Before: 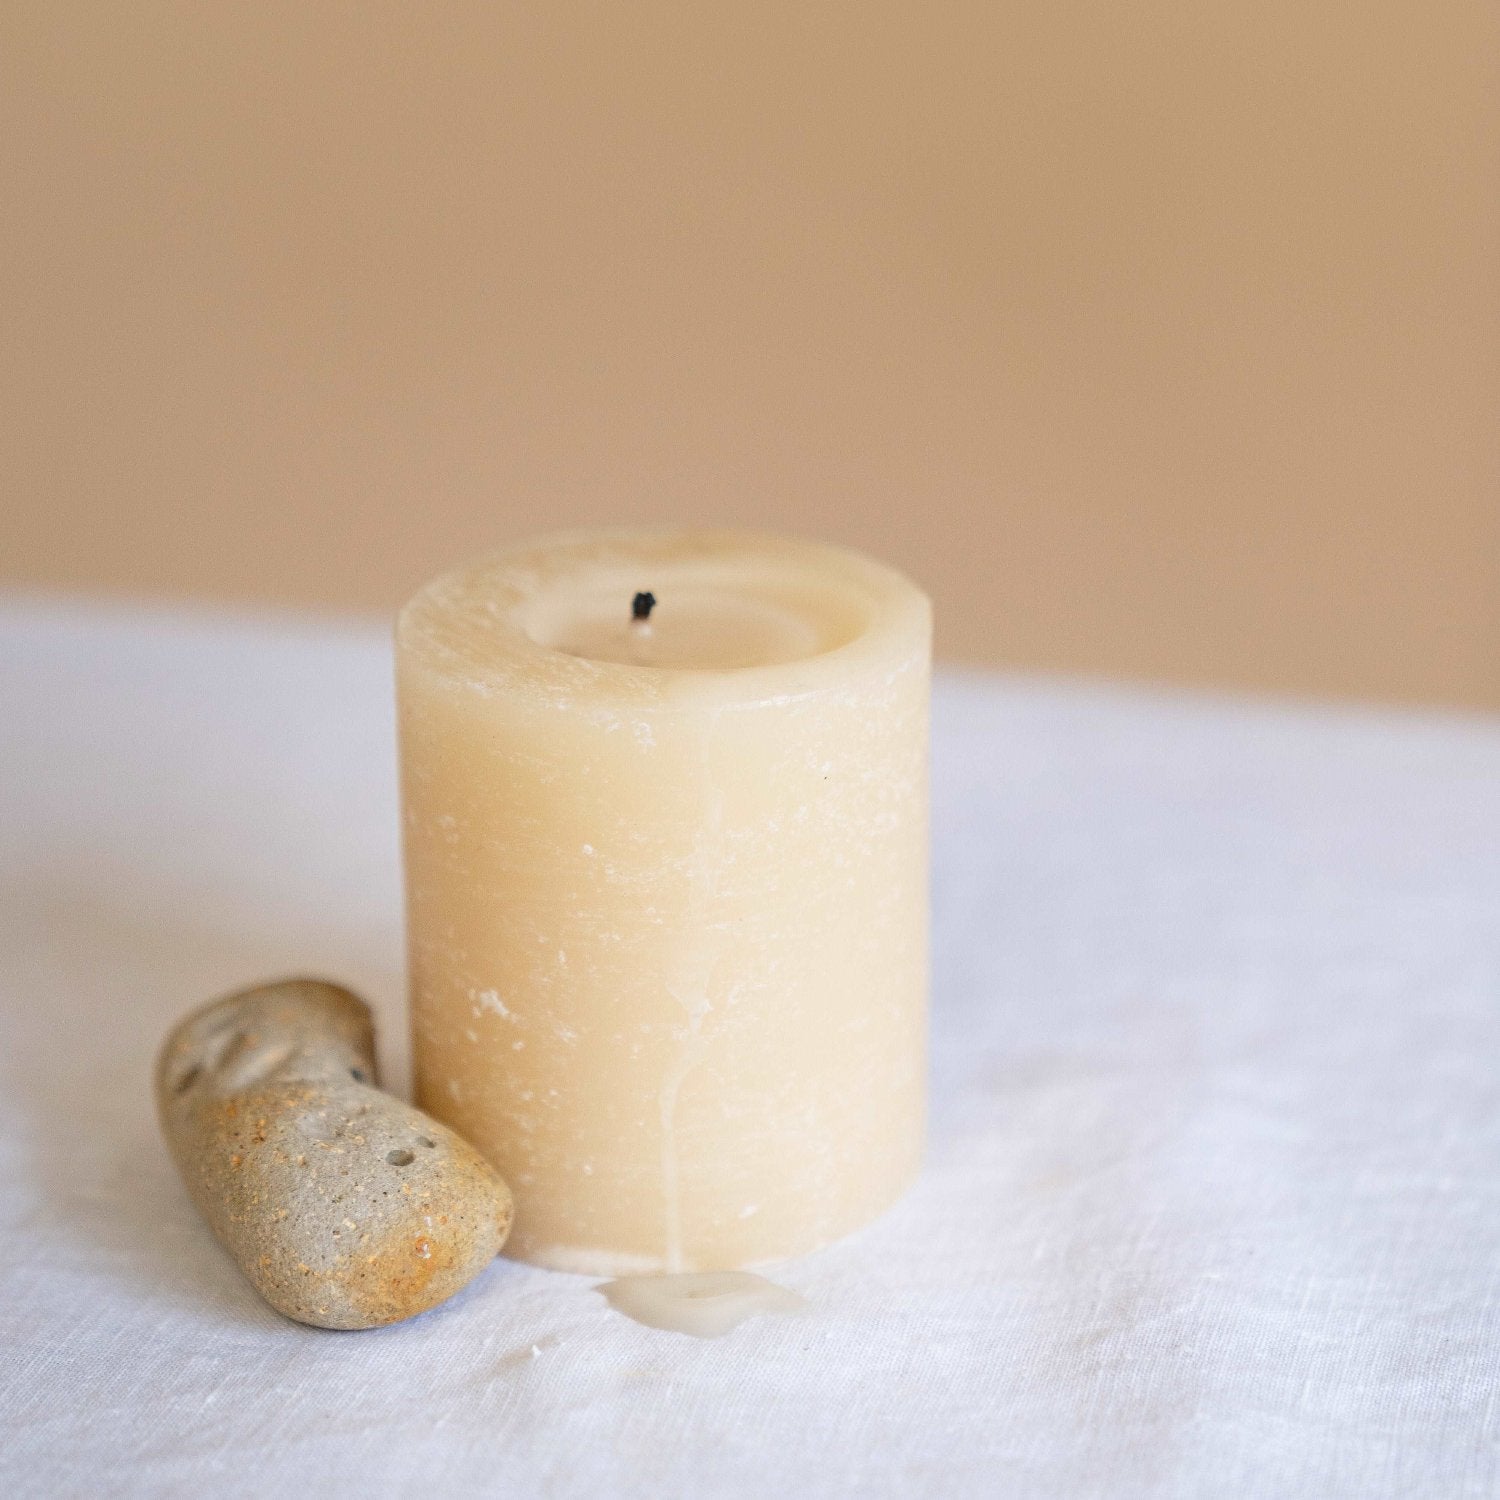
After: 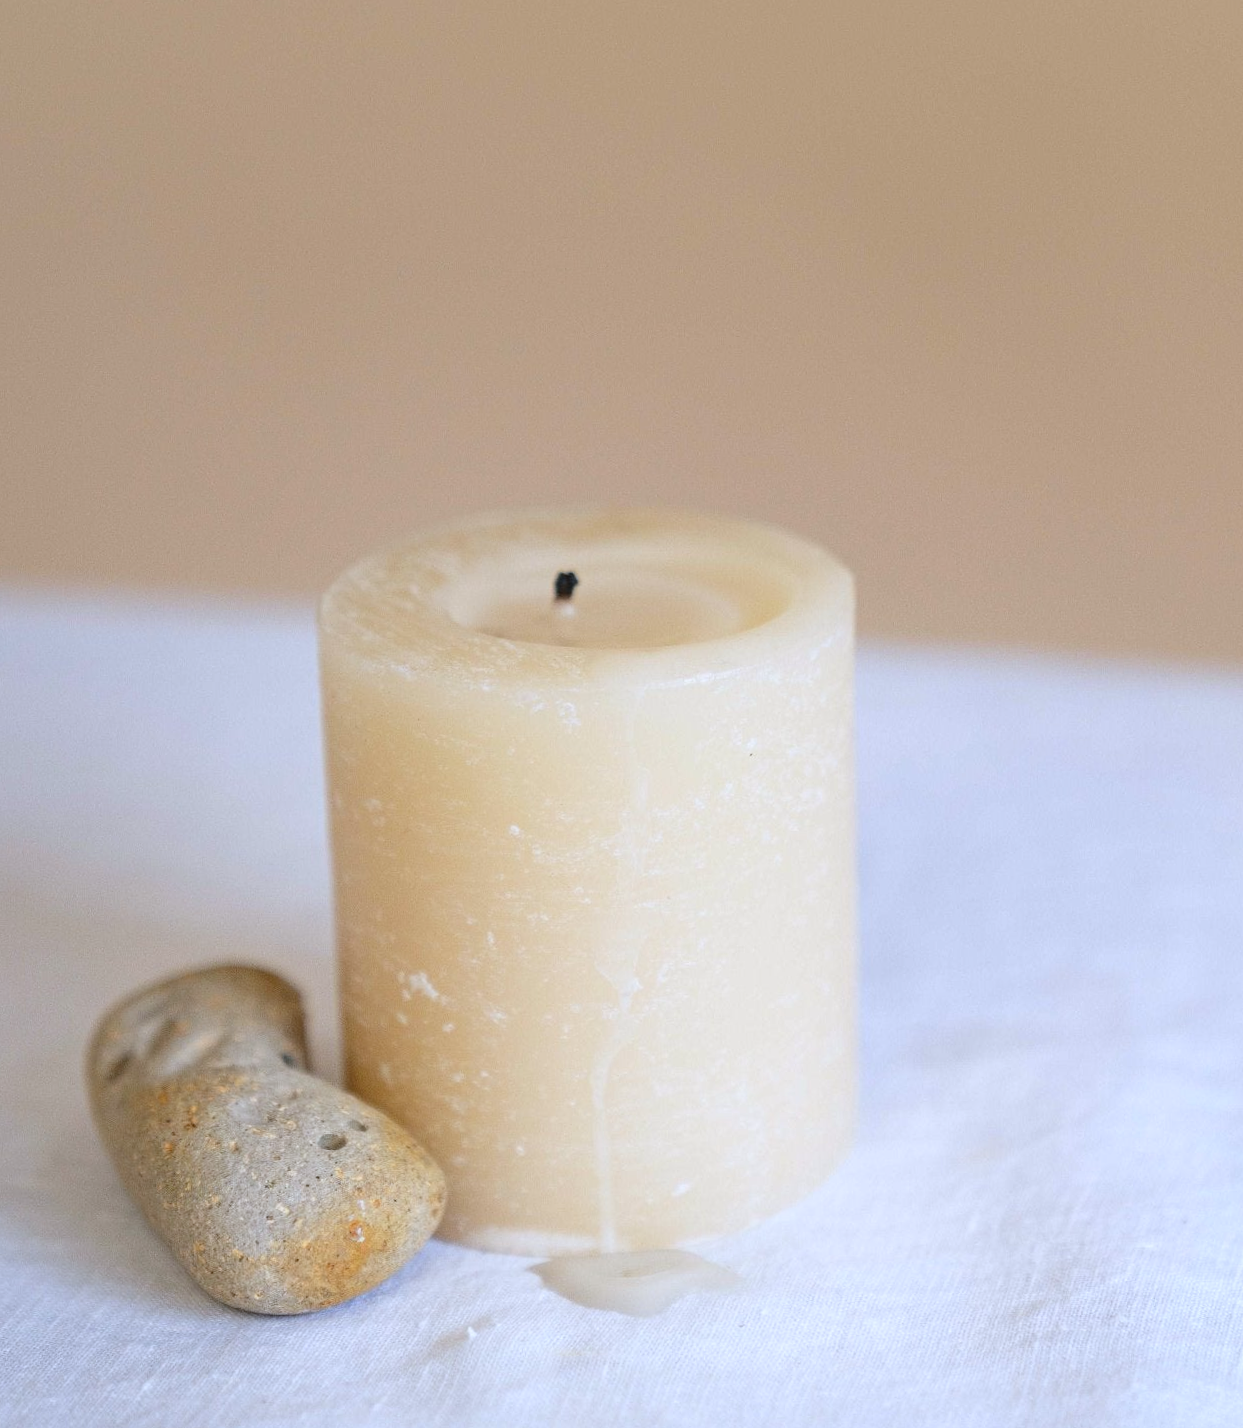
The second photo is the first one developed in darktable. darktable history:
white balance: red 0.954, blue 1.079
crop and rotate: angle 1°, left 4.281%, top 0.642%, right 11.383%, bottom 2.486%
